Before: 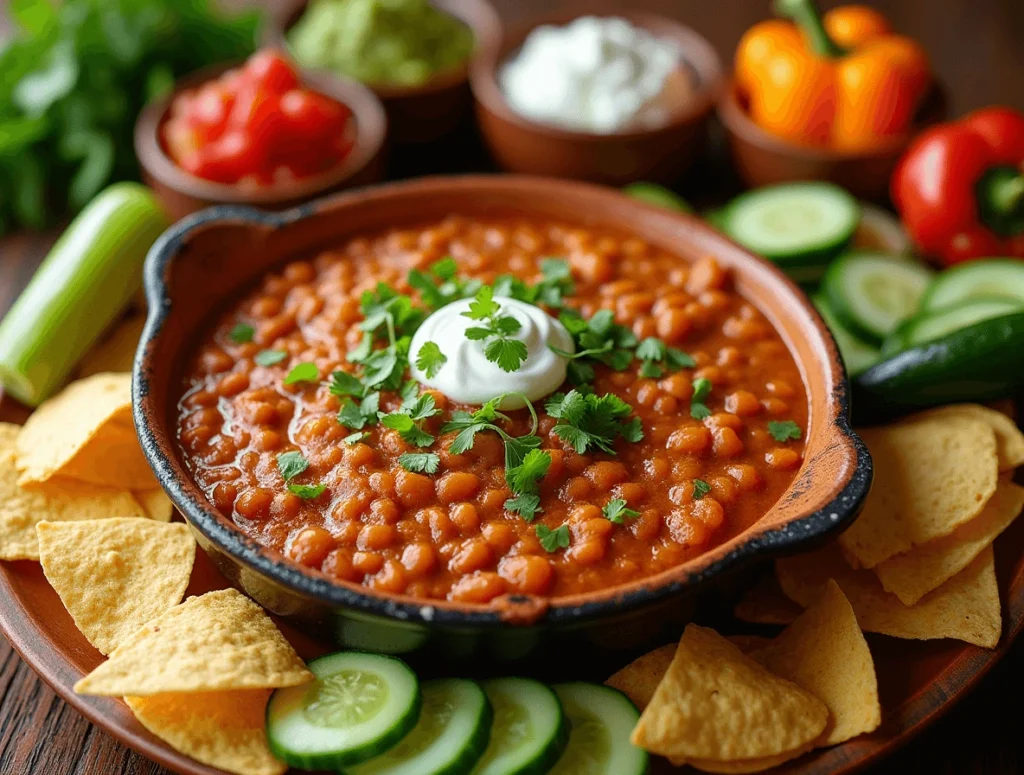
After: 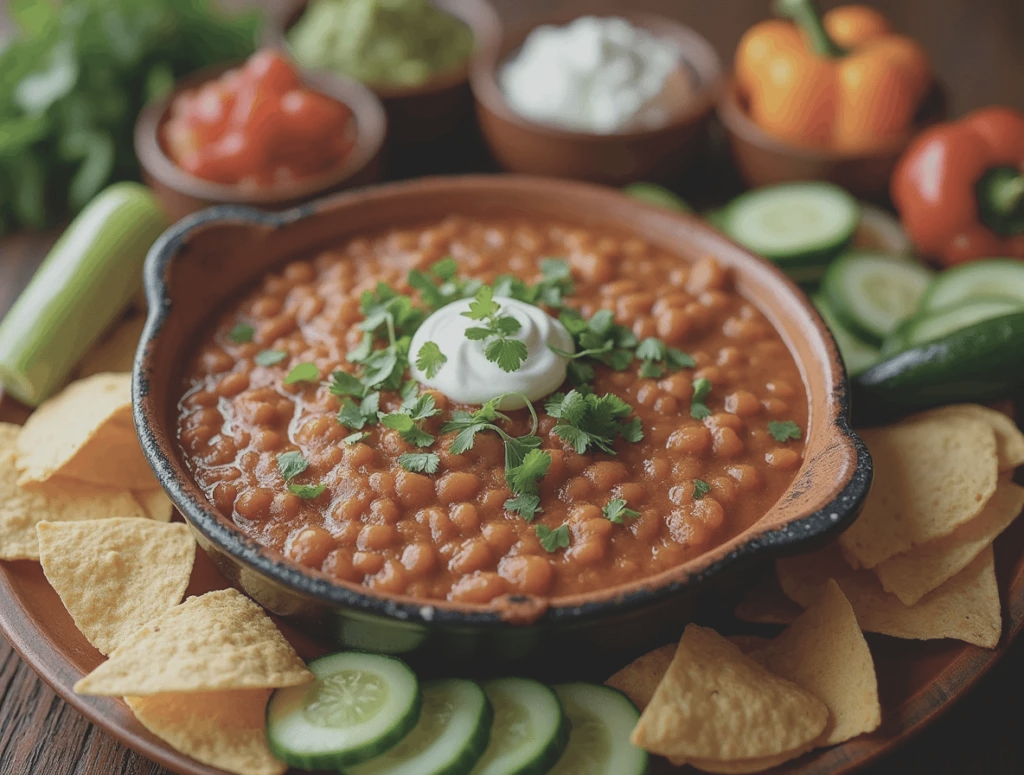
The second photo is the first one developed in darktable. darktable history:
contrast brightness saturation: contrast -0.256, saturation -0.437
